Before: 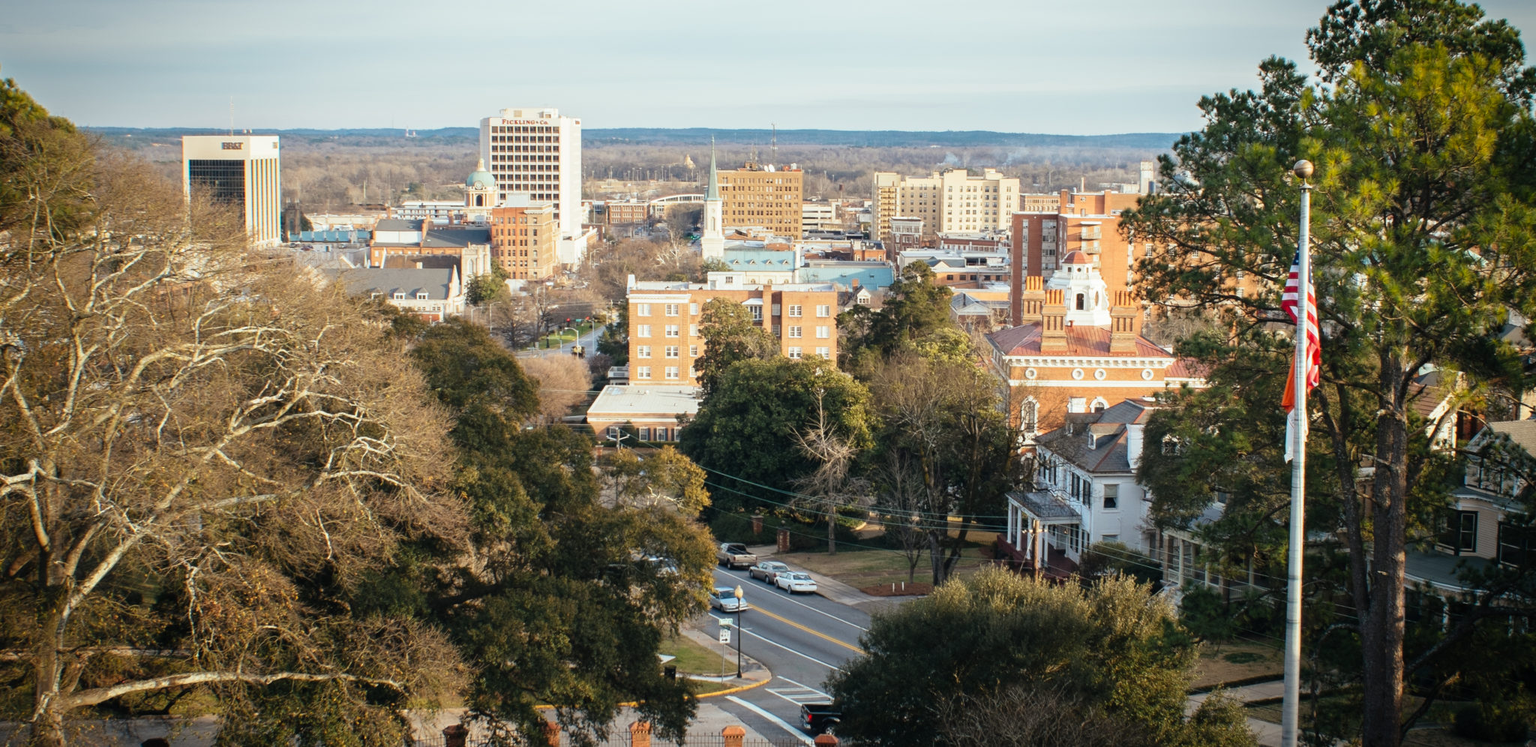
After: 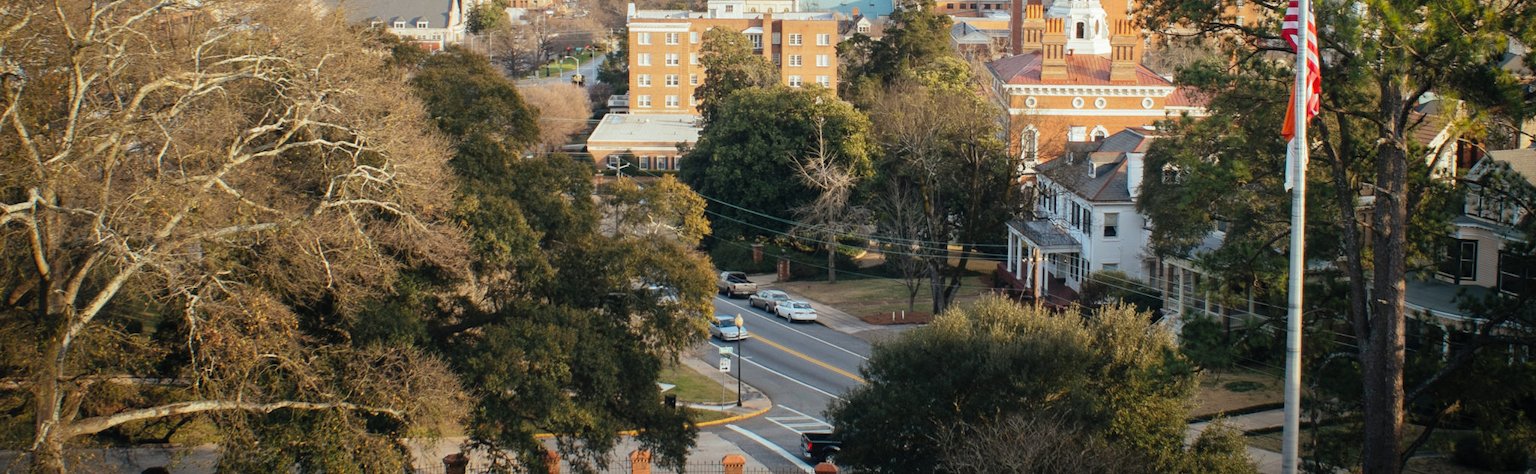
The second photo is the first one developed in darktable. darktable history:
crop and rotate: top 36.435%
shadows and highlights: shadows 30
